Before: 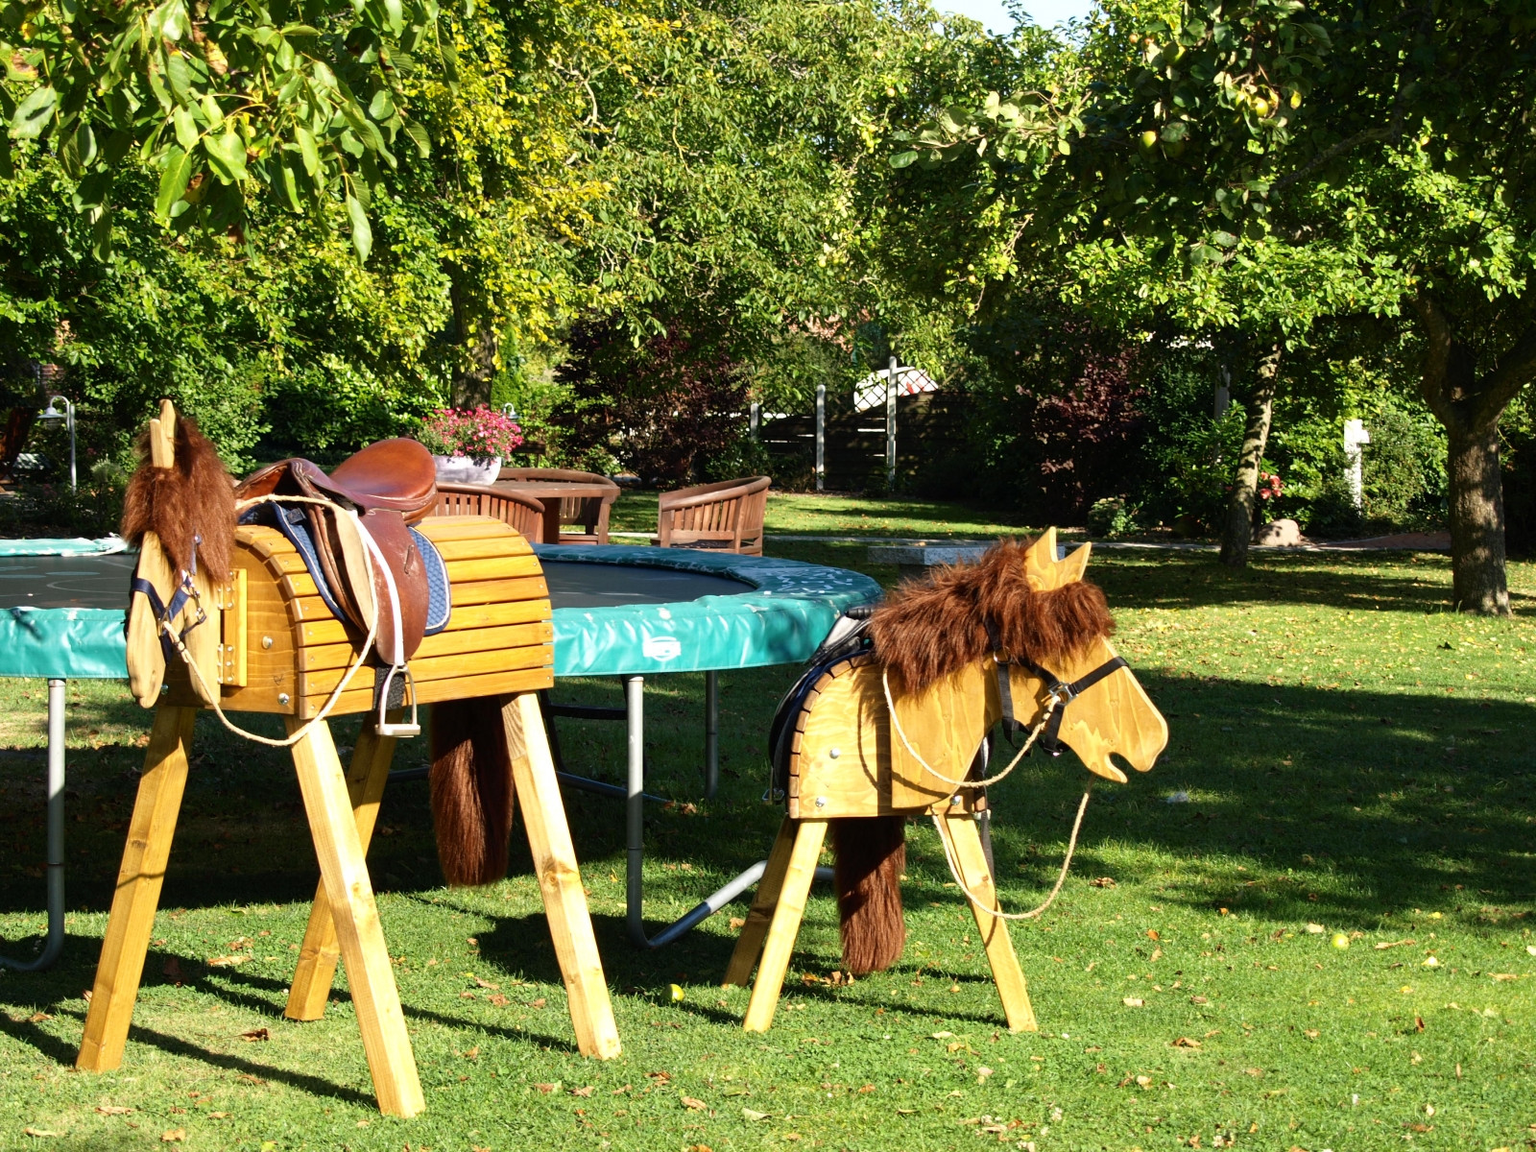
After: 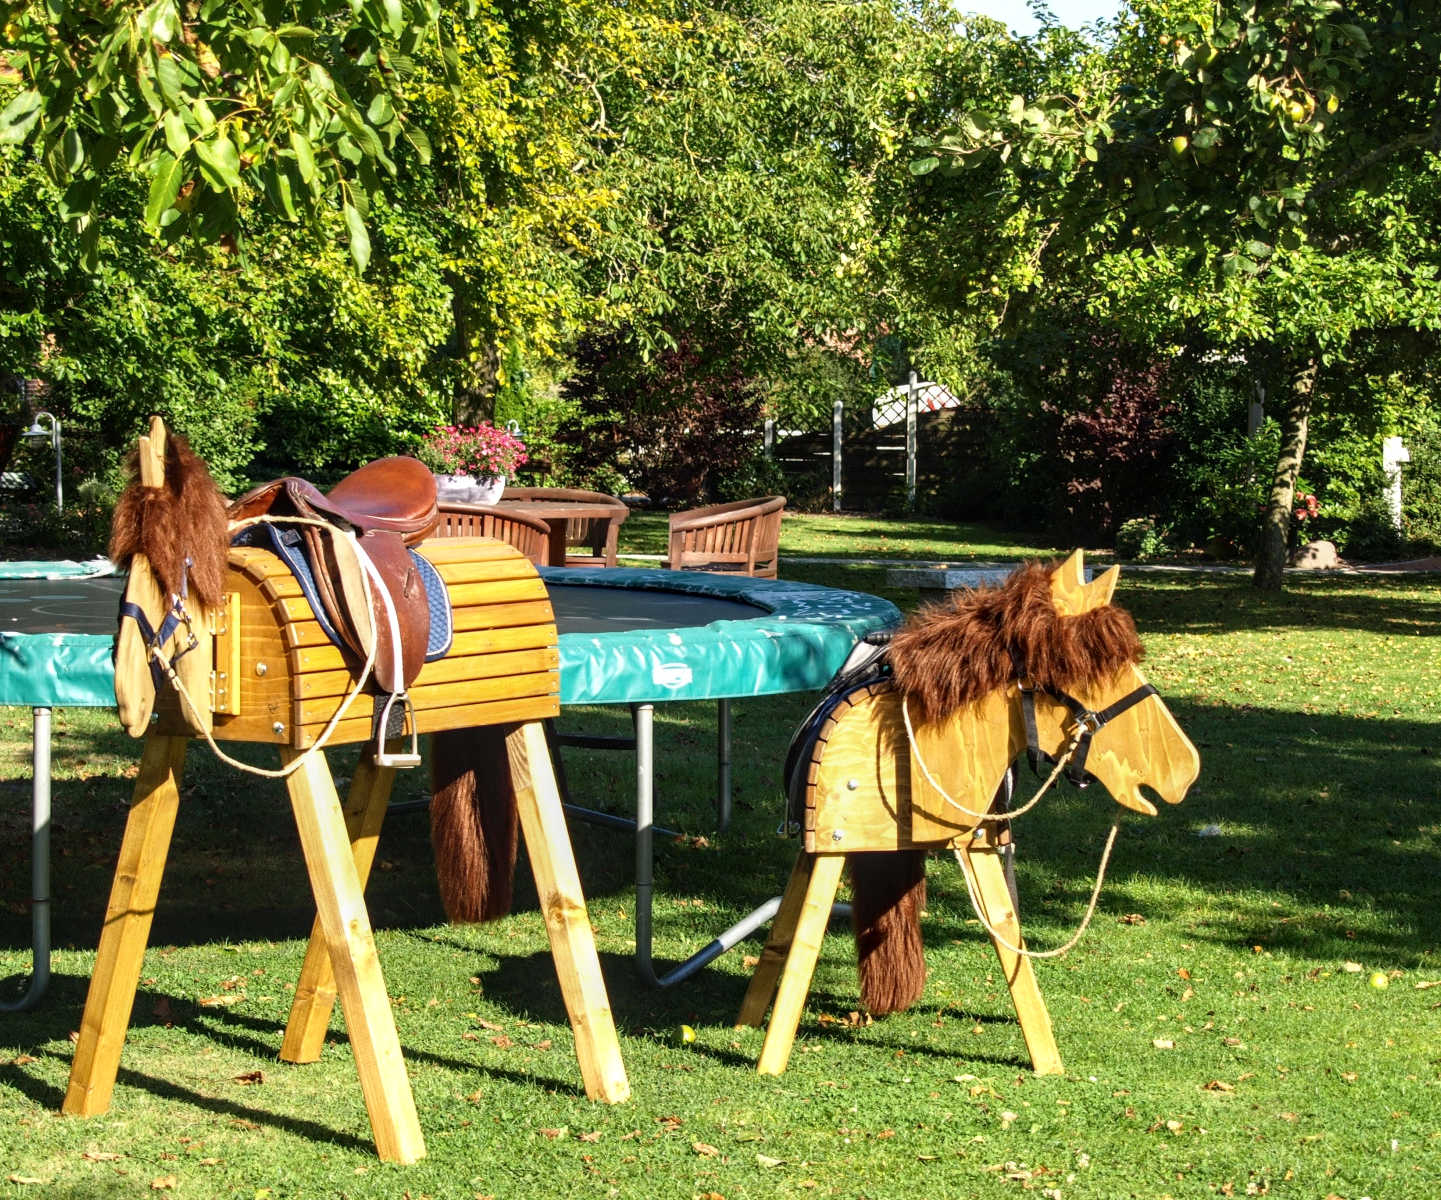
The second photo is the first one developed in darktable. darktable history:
crop and rotate: left 1.088%, right 8.807%
exposure: exposure 0.081 EV, compensate highlight preservation false
local contrast: on, module defaults
